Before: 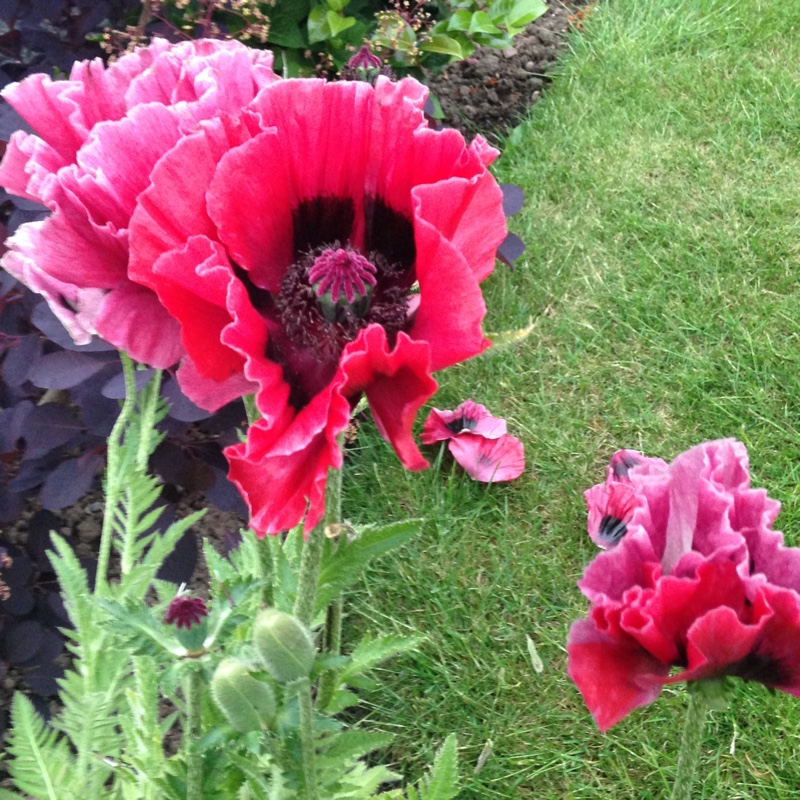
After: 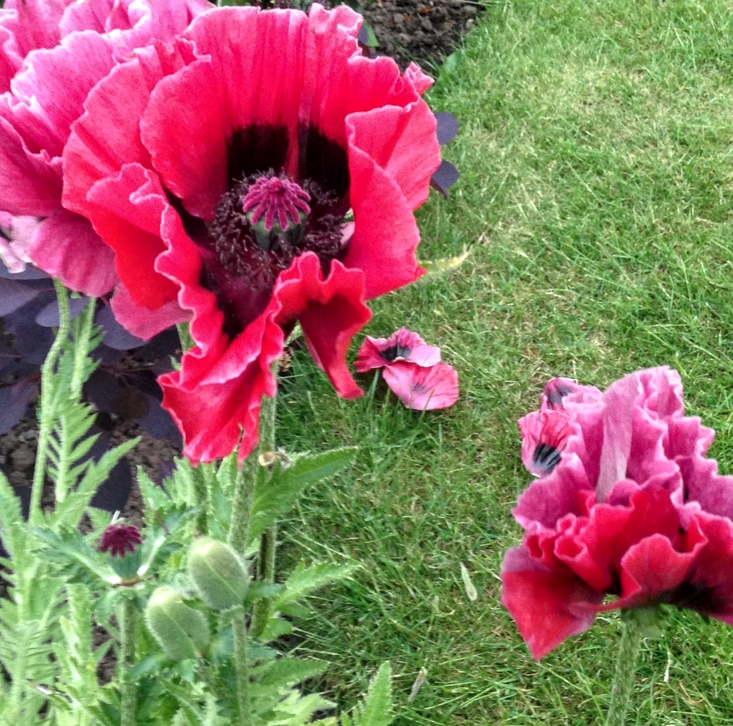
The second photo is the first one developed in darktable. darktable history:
exposure: exposure -0.048 EV, compensate highlight preservation false
local contrast: on, module defaults
tone equalizer: -7 EV 0.13 EV, smoothing diameter 25%, edges refinement/feathering 10, preserve details guided filter
crop and rotate: left 8.262%, top 9.226%
